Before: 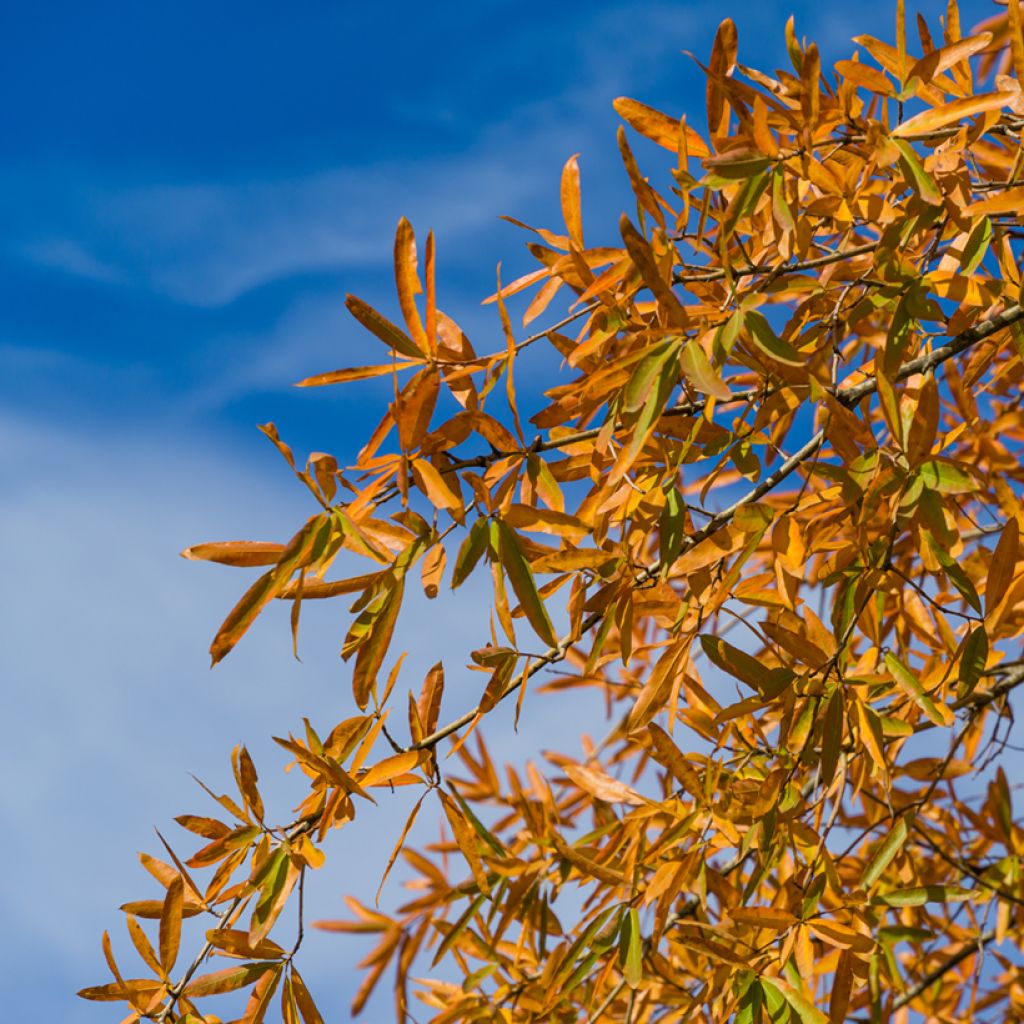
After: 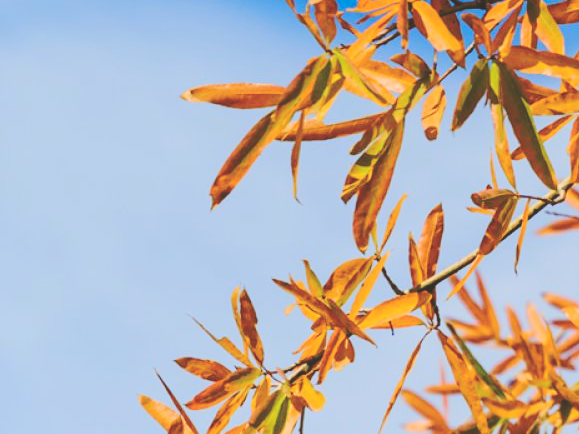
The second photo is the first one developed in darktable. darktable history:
tone curve: curves: ch0 [(0, 0.01) (0.052, 0.045) (0.136, 0.133) (0.29, 0.332) (0.453, 0.531) (0.676, 0.751) (0.89, 0.919) (1, 1)]; ch1 [(0, 0) (0.094, 0.081) (0.285, 0.299) (0.385, 0.403) (0.446, 0.443) (0.502, 0.5) (0.544, 0.552) (0.589, 0.612) (0.722, 0.728) (1, 1)]; ch2 [(0, 0) (0.257, 0.217) (0.43, 0.421) (0.498, 0.507) (0.531, 0.544) (0.56, 0.579) (0.625, 0.642) (1, 1)], color space Lab, independent channels, preserve colors none
contrast brightness saturation: contrast 0.046
crop: top 44.735%, right 43.403%, bottom 12.834%
base curve: curves: ch0 [(0, 0.024) (0.055, 0.065) (0.121, 0.166) (0.236, 0.319) (0.693, 0.726) (1, 1)], preserve colors none
